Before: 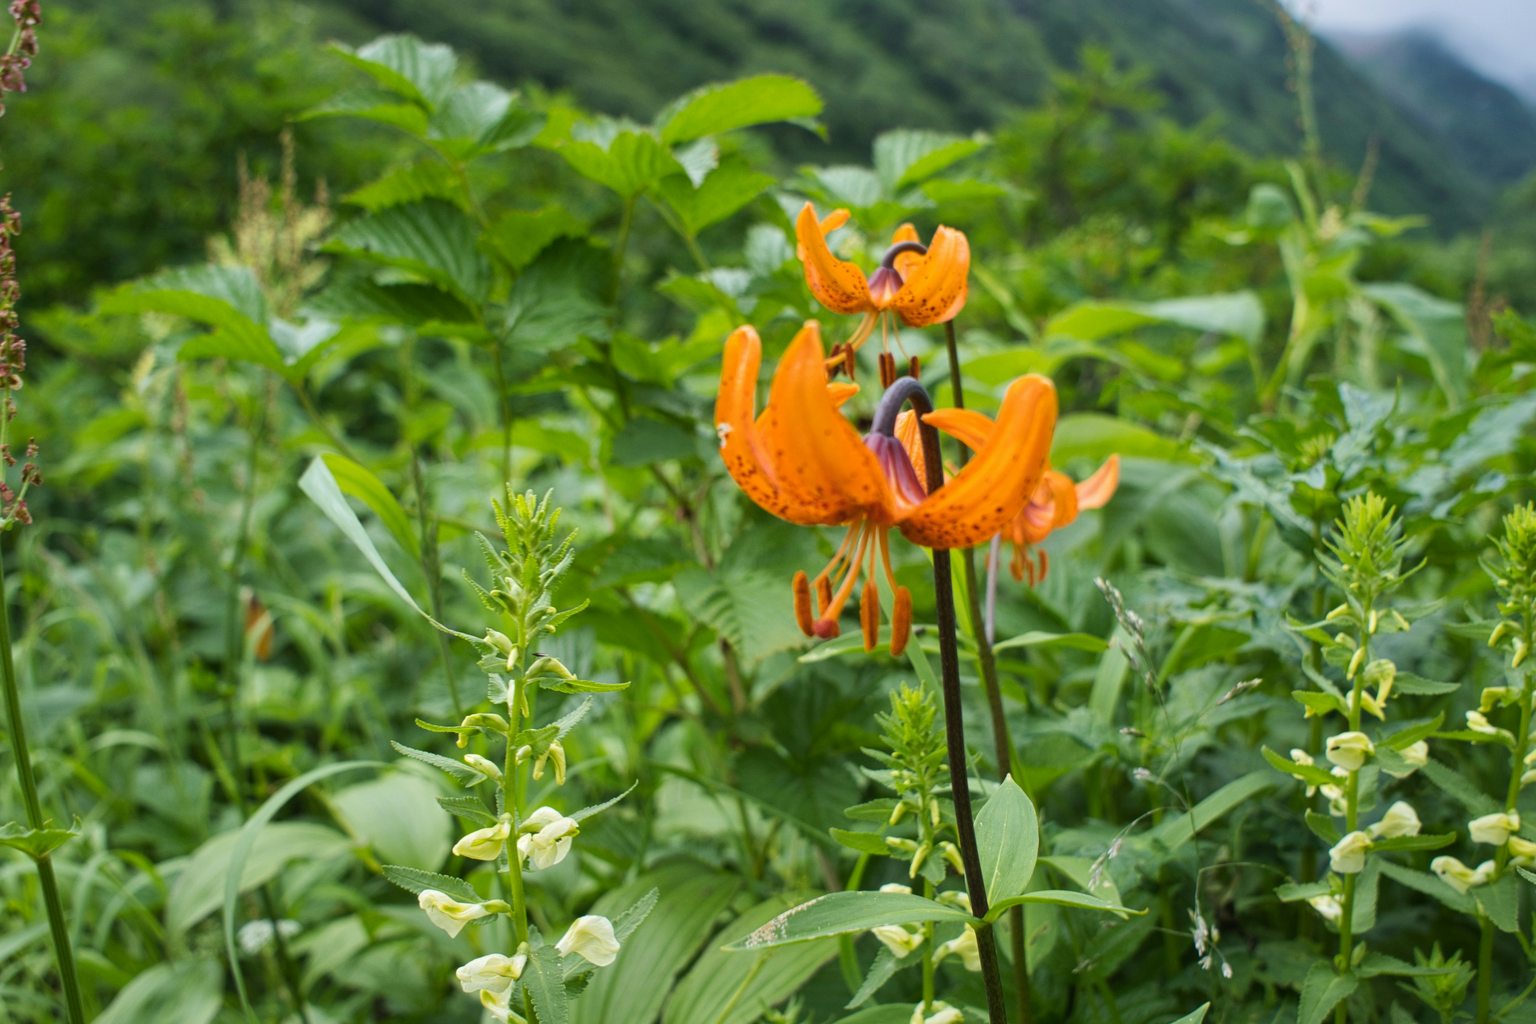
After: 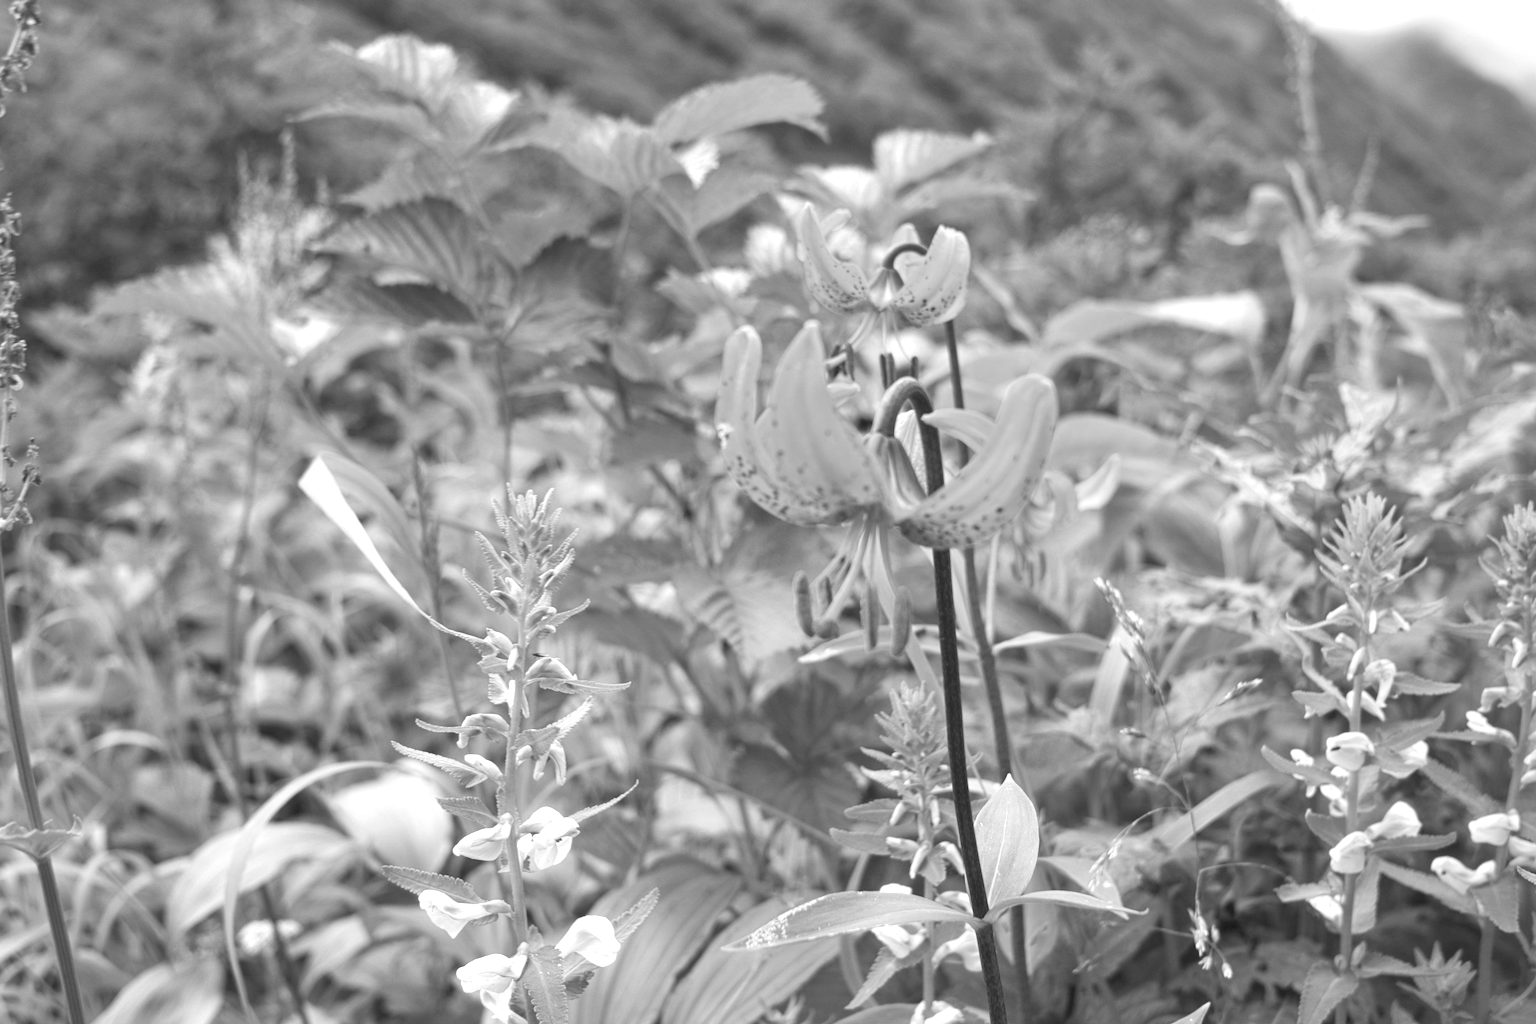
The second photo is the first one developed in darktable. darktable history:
exposure: exposure 1.2 EV, compensate highlight preservation false
monochrome: on, module defaults
color balance: input saturation 134.34%, contrast -10.04%, contrast fulcrum 19.67%, output saturation 133.51%
